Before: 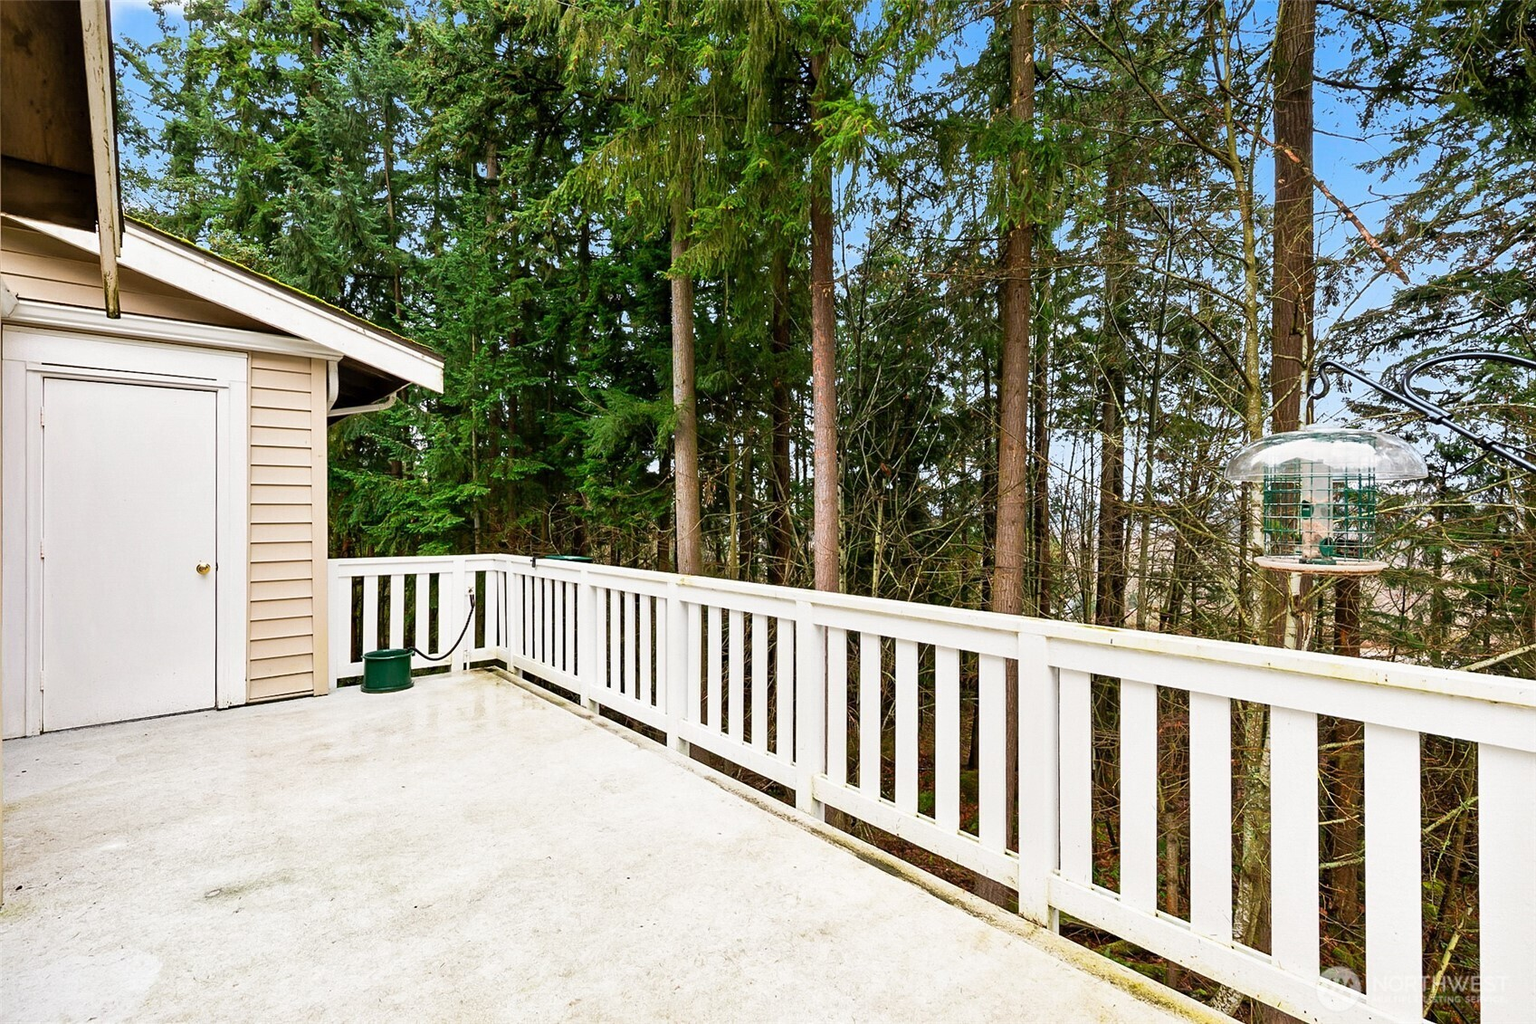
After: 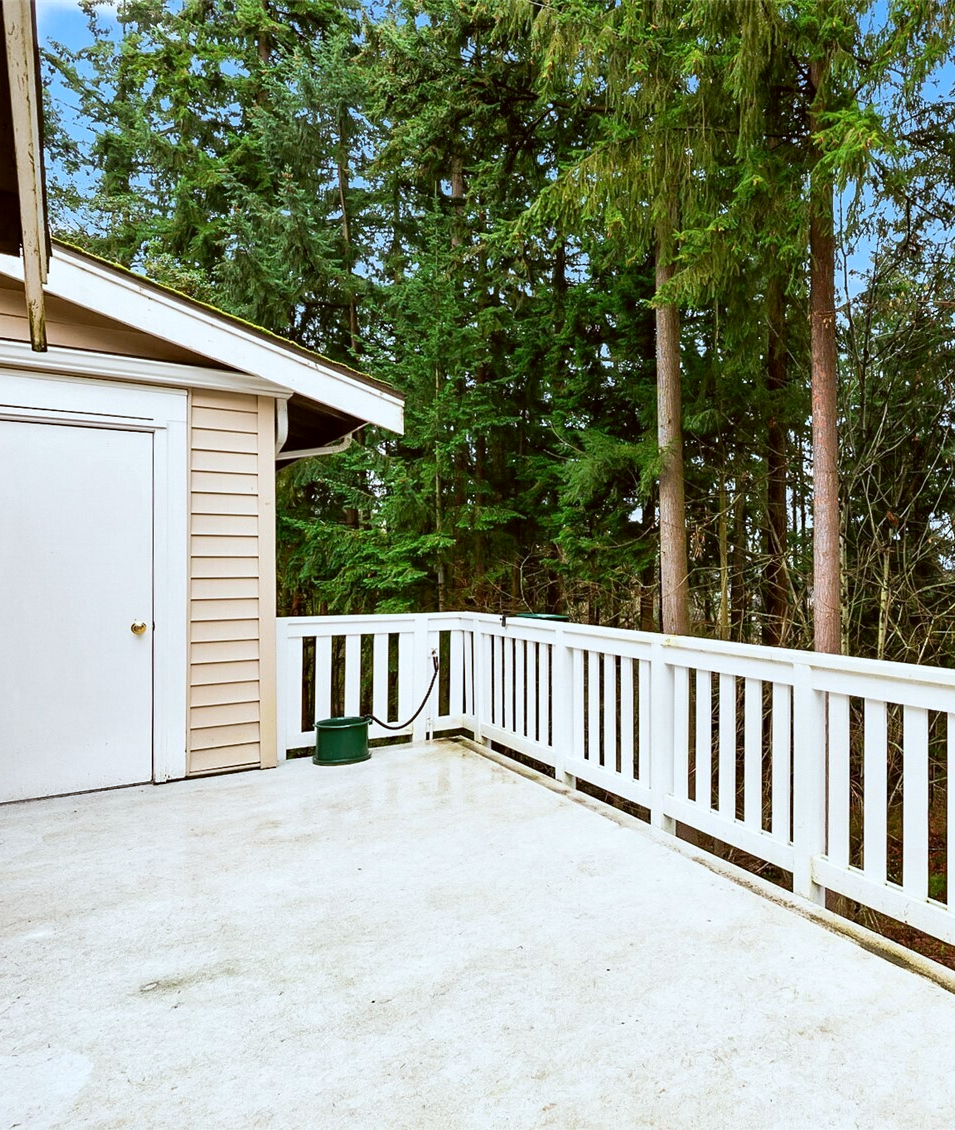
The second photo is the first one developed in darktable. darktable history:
crop: left 5.114%, right 38.589%
color correction: highlights a* -3.28, highlights b* -6.24, shadows a* 3.1, shadows b* 5.19
